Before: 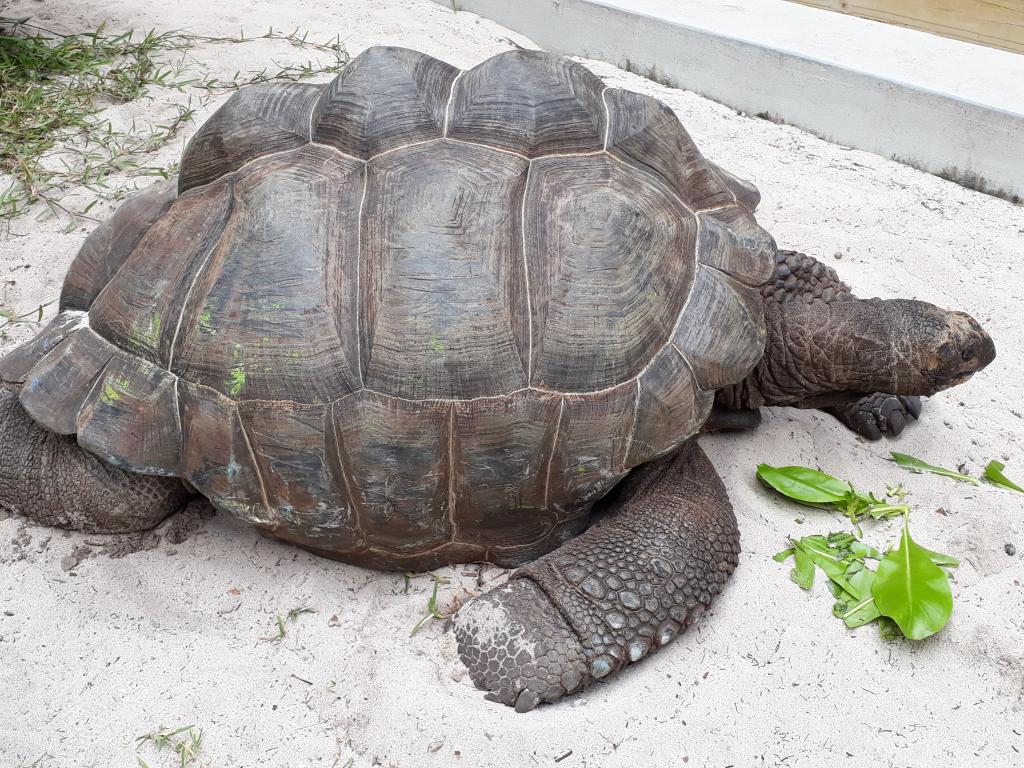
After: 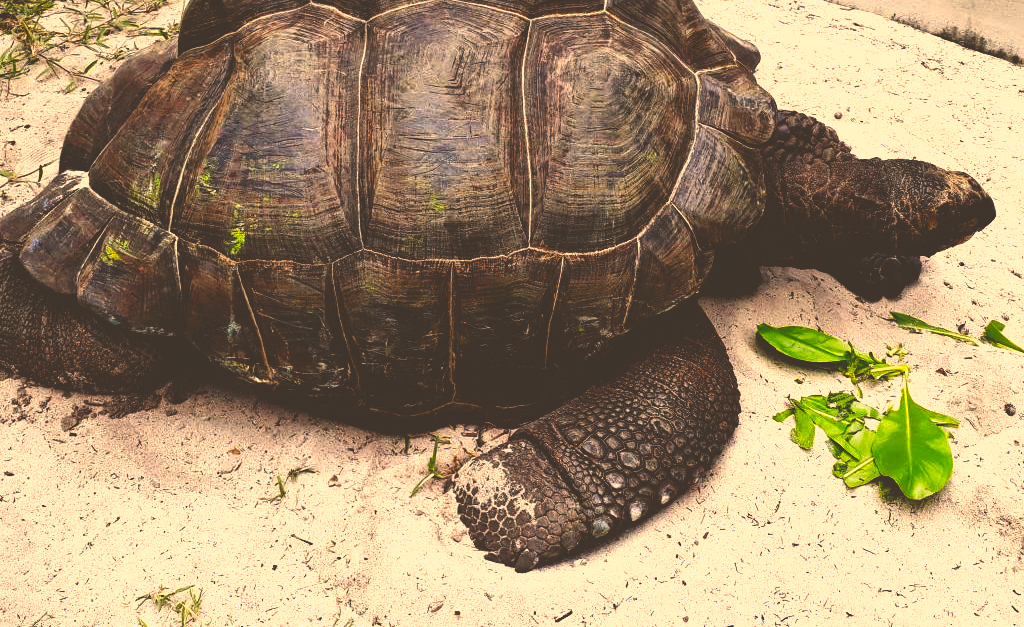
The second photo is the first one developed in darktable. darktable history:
base curve: curves: ch0 [(0, 0.036) (0.083, 0.04) (0.804, 1)], preserve colors none
haze removal: on, module defaults
color correction: highlights a* 14.88, highlights b* 31.64
crop and rotate: top 18.317%
